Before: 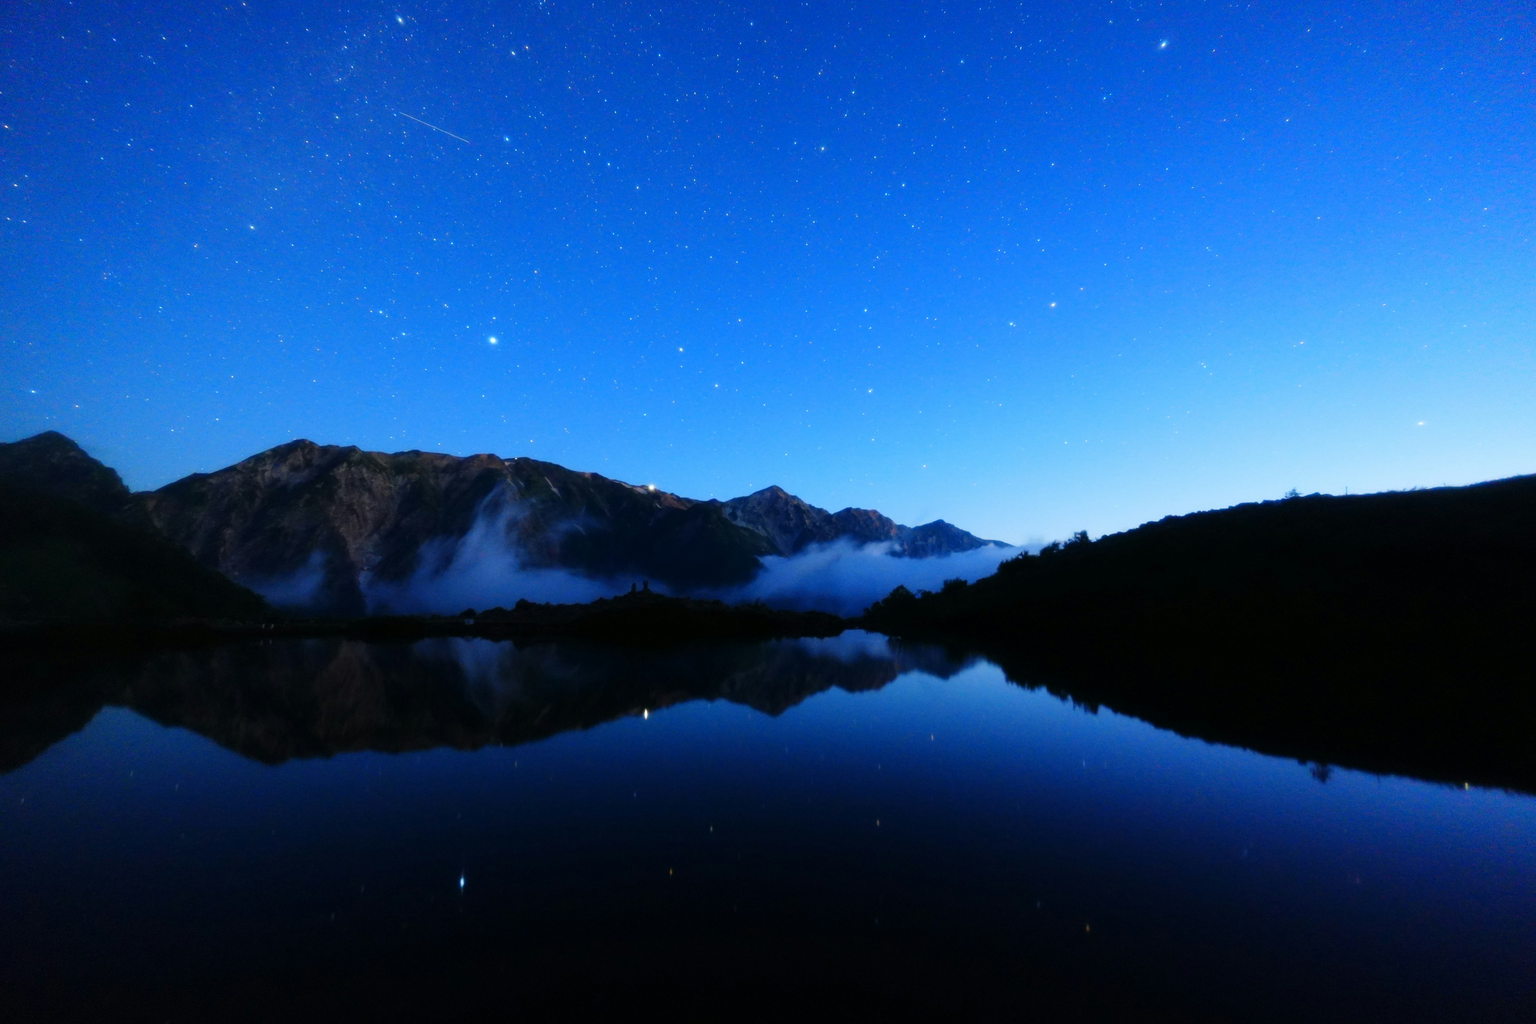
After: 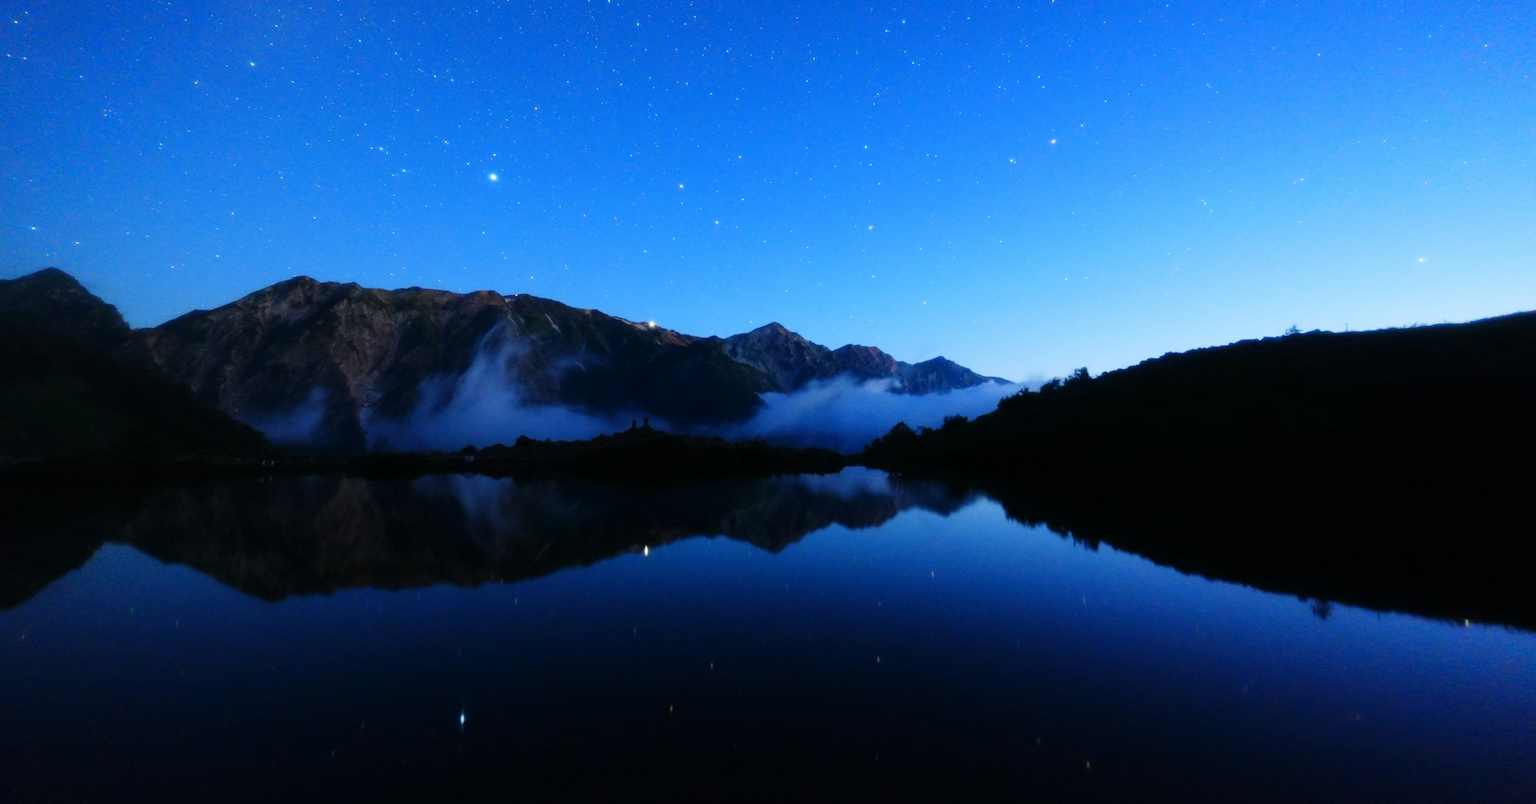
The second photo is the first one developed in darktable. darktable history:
base curve: curves: ch0 [(0, 0) (0.297, 0.298) (1, 1)], preserve colors none
crop and rotate: top 15.987%, bottom 5.436%
